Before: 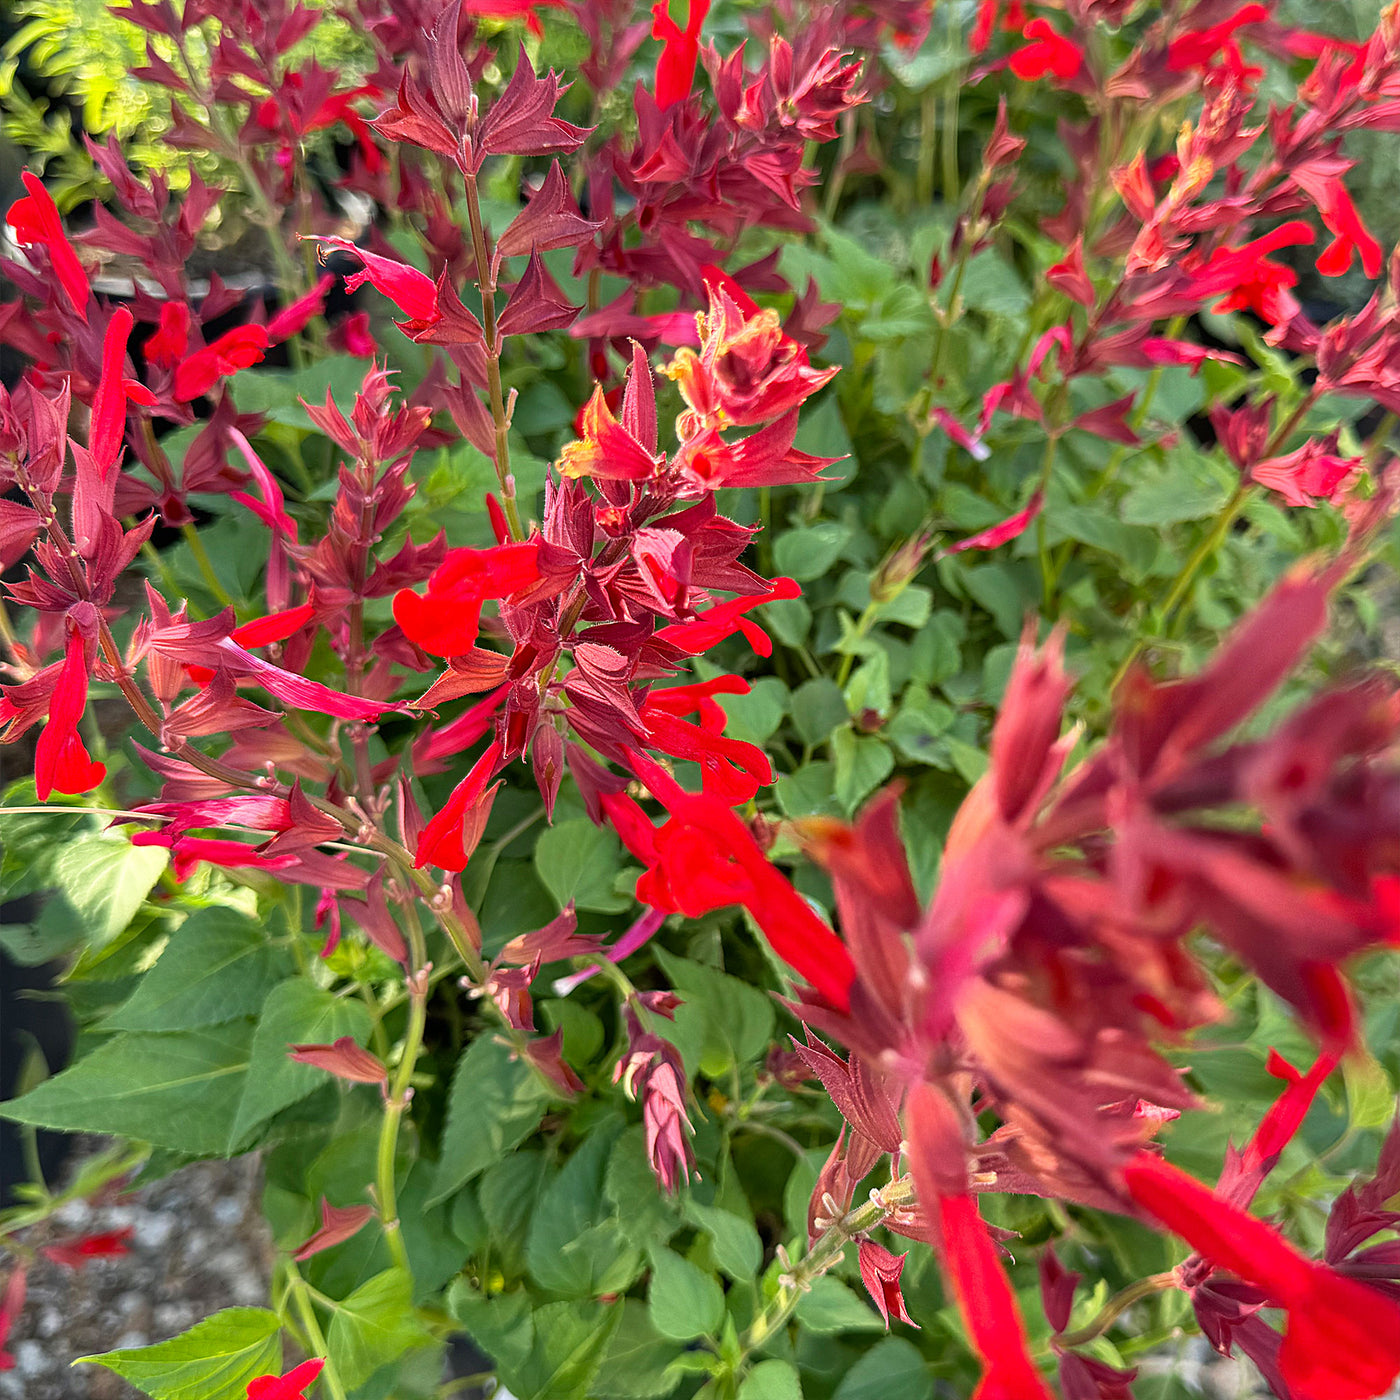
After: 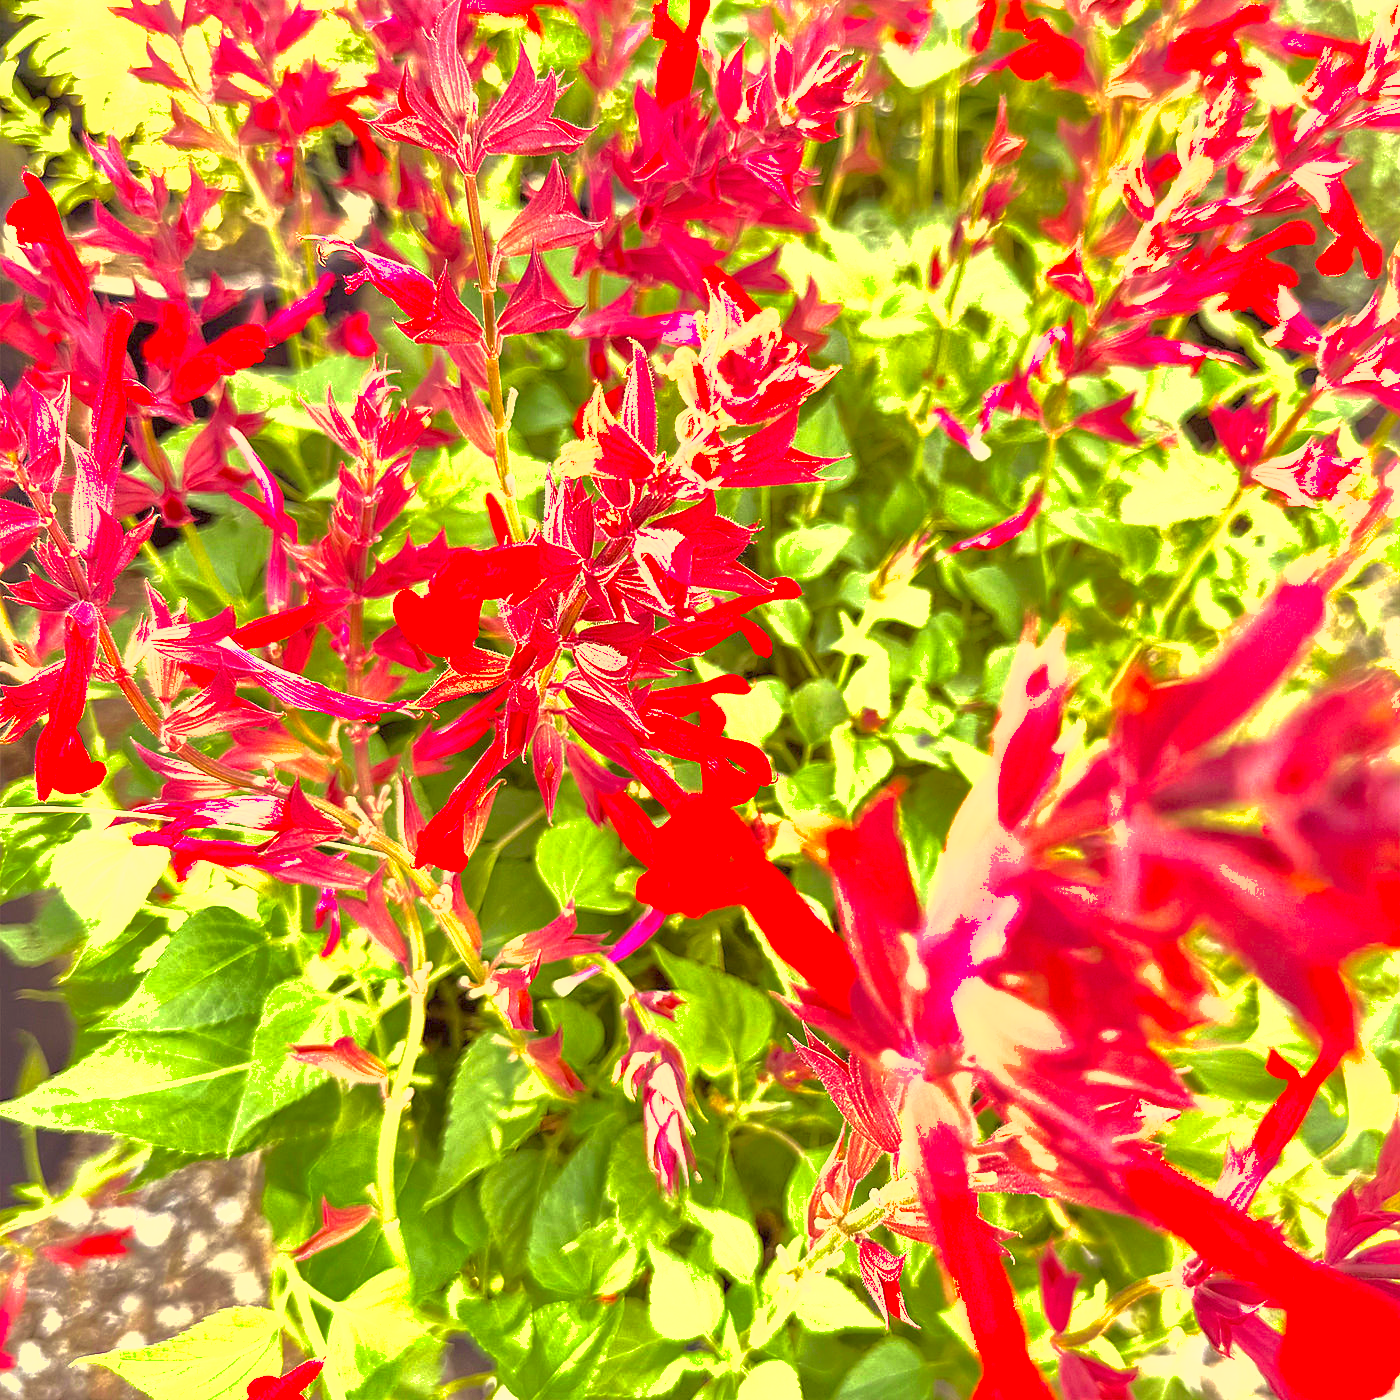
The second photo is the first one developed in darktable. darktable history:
exposure: black level correction 0, exposure 1.975 EV, compensate exposure bias true, compensate highlight preservation false
color correction: highlights a* 10.12, highlights b* 39.04, shadows a* 14.62, shadows b* 3.37
shadows and highlights: shadows 60, highlights -60
white balance: red 0.967, blue 1.049
